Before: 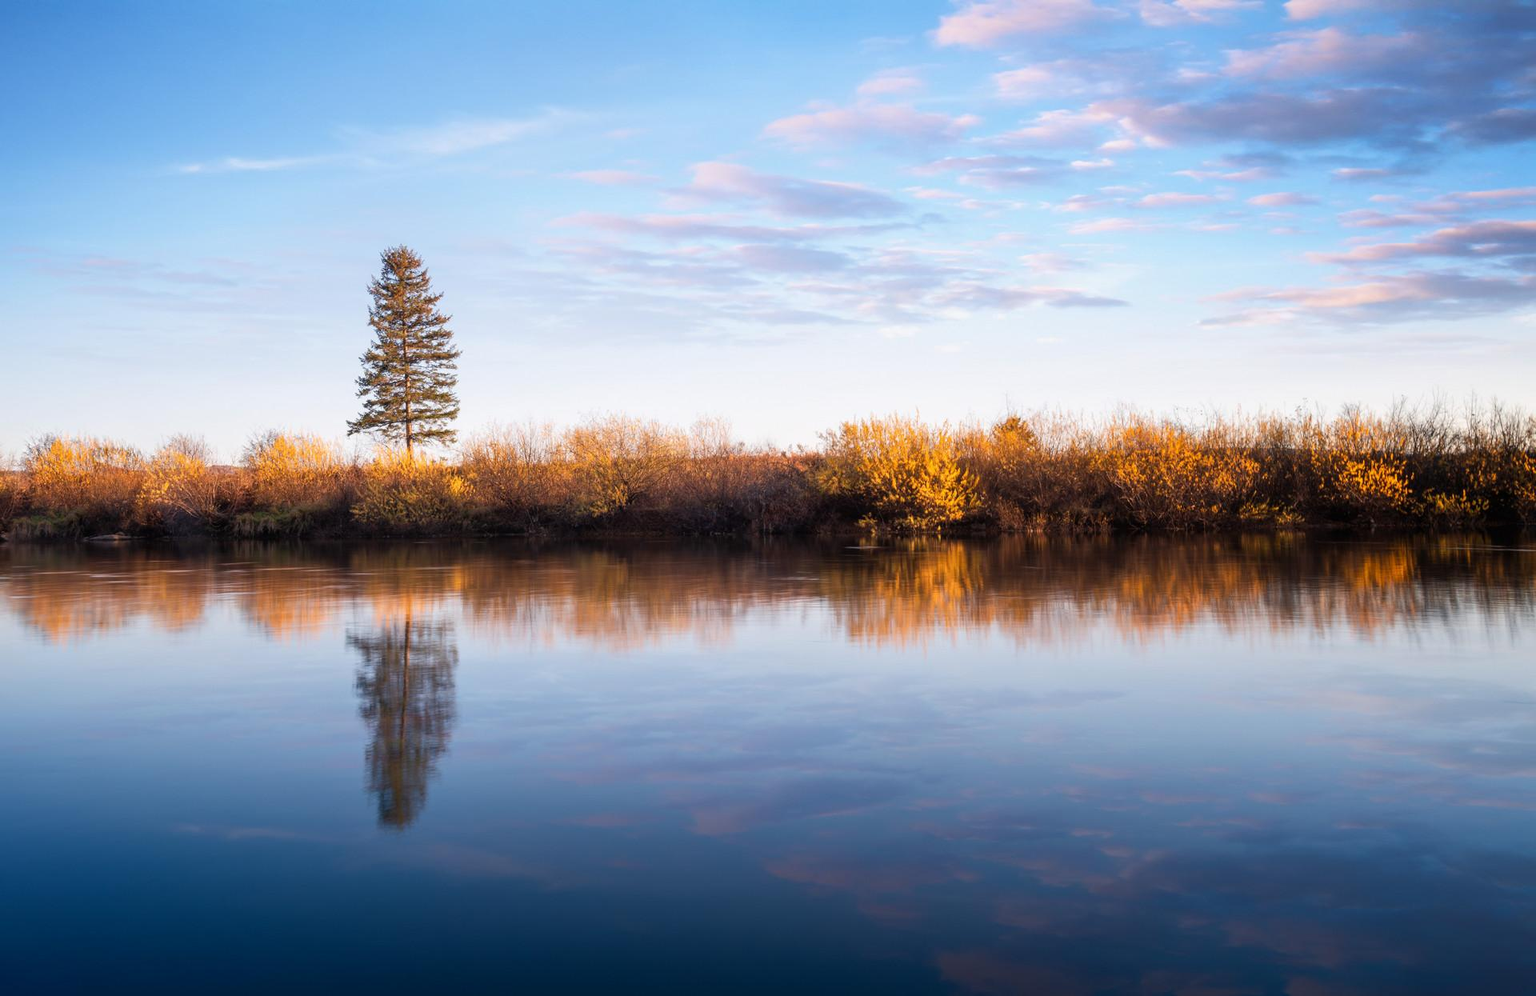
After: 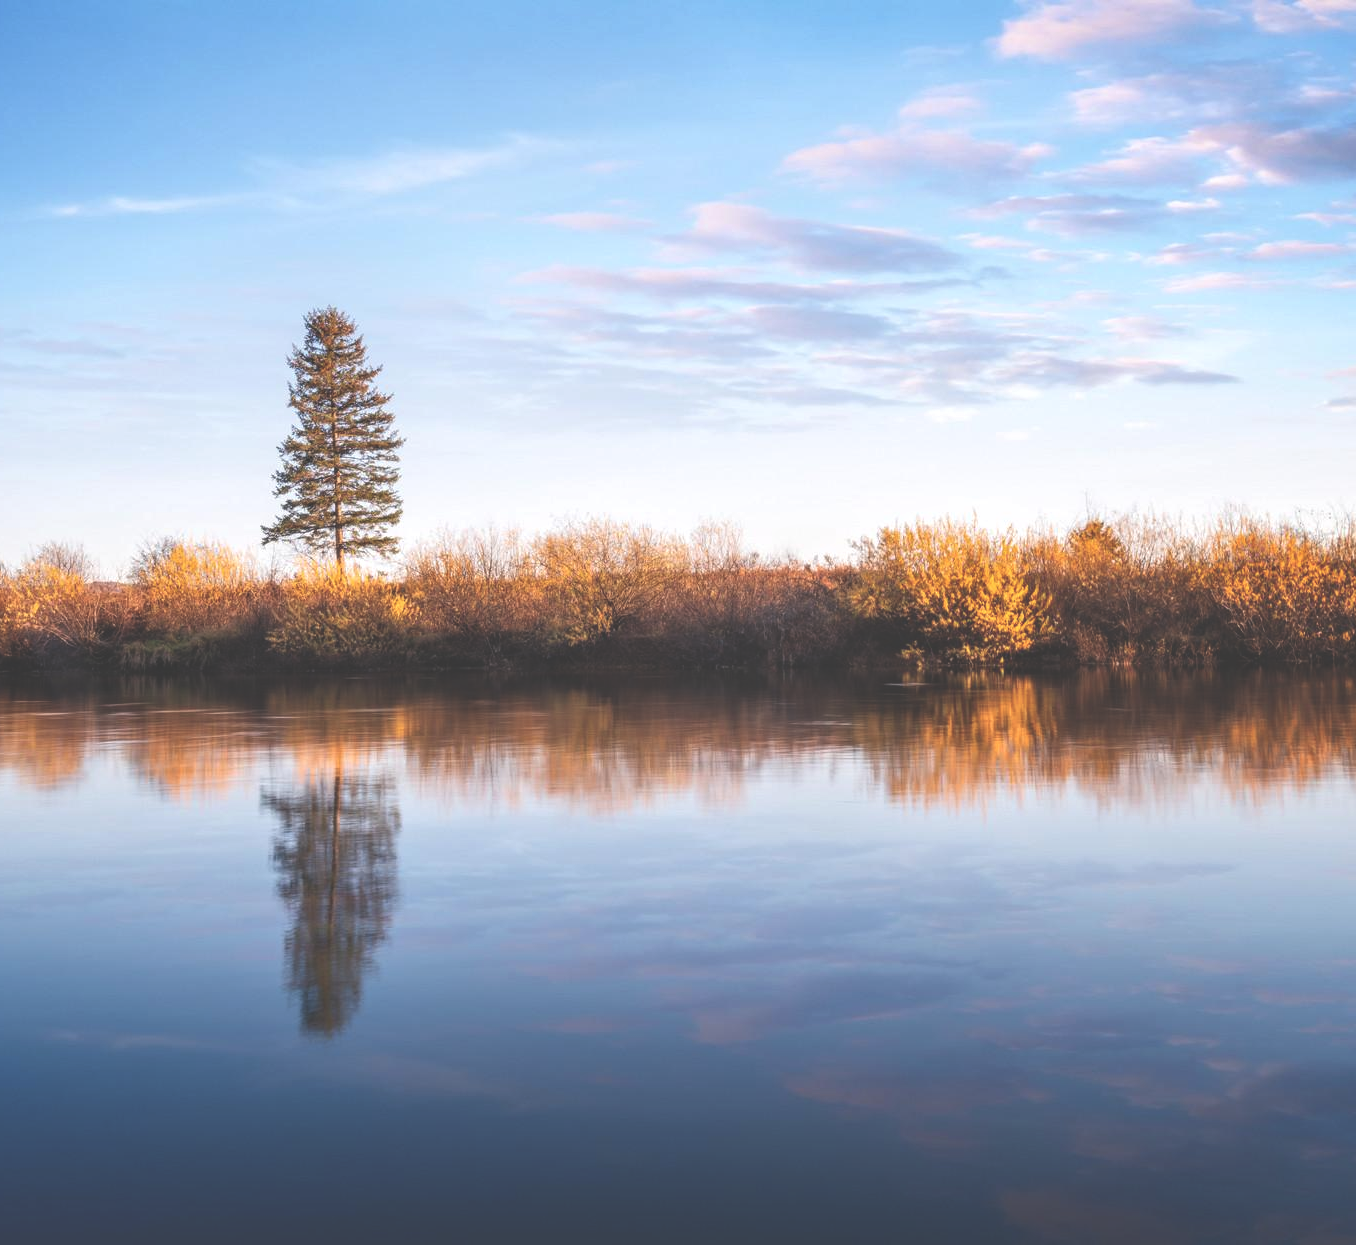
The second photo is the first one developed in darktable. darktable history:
exposure: black level correction -0.041, exposure 0.063 EV, compensate highlight preservation false
crop and rotate: left 8.996%, right 20.33%
local contrast: on, module defaults
